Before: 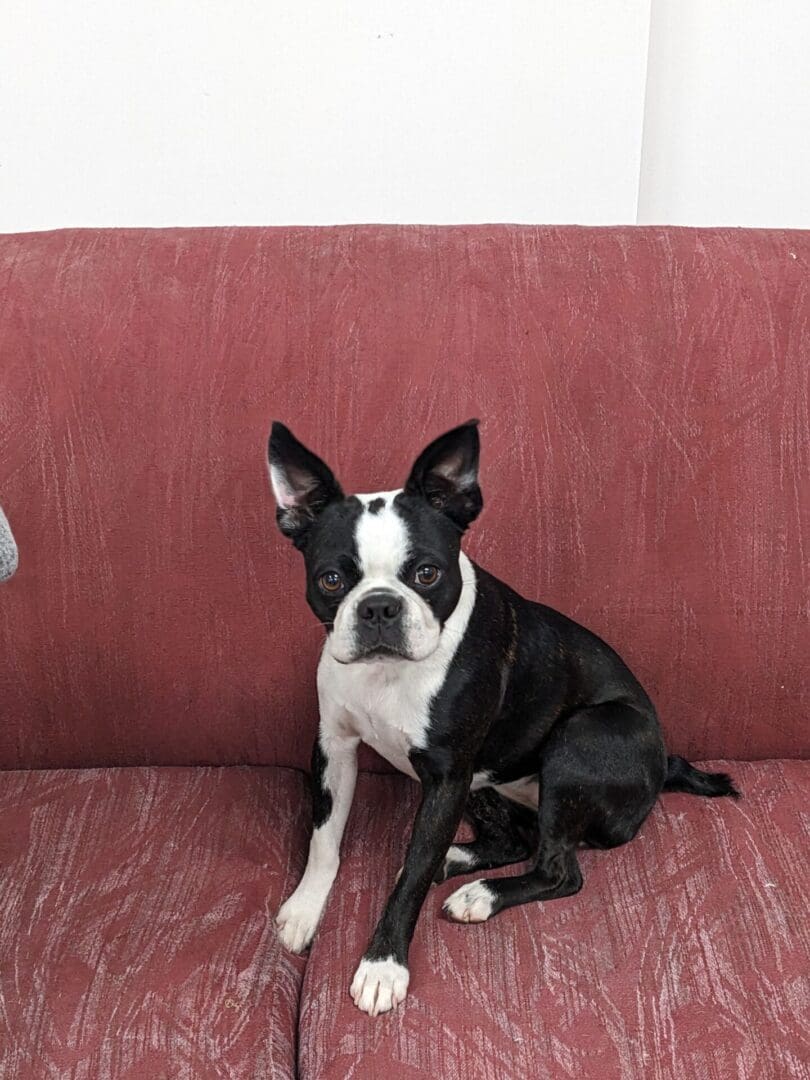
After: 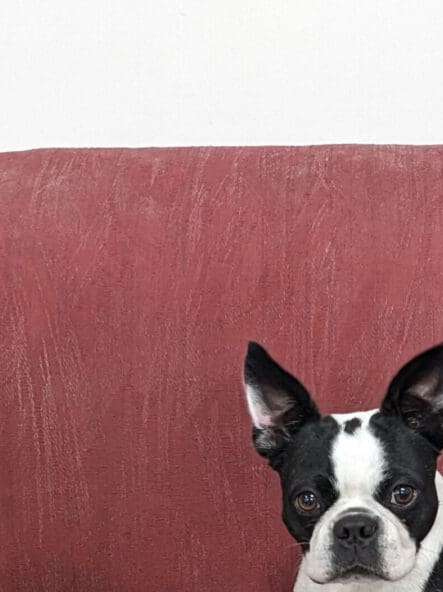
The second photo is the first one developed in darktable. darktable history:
crop and rotate: left 3.047%, top 7.509%, right 42.236%, bottom 37.598%
